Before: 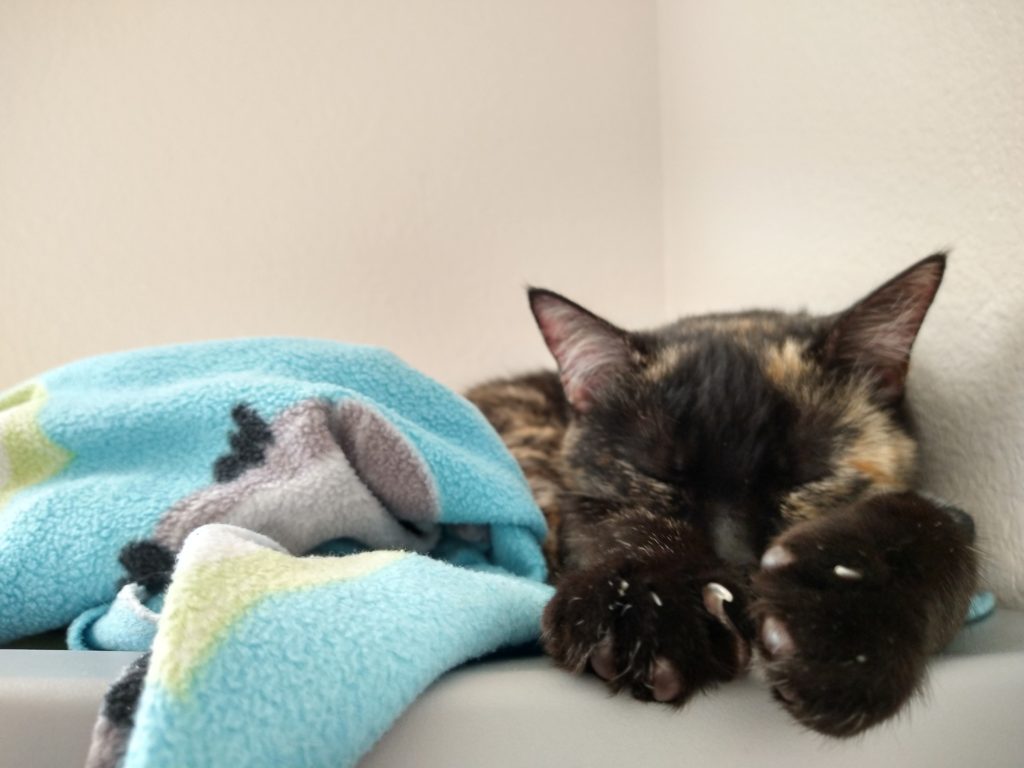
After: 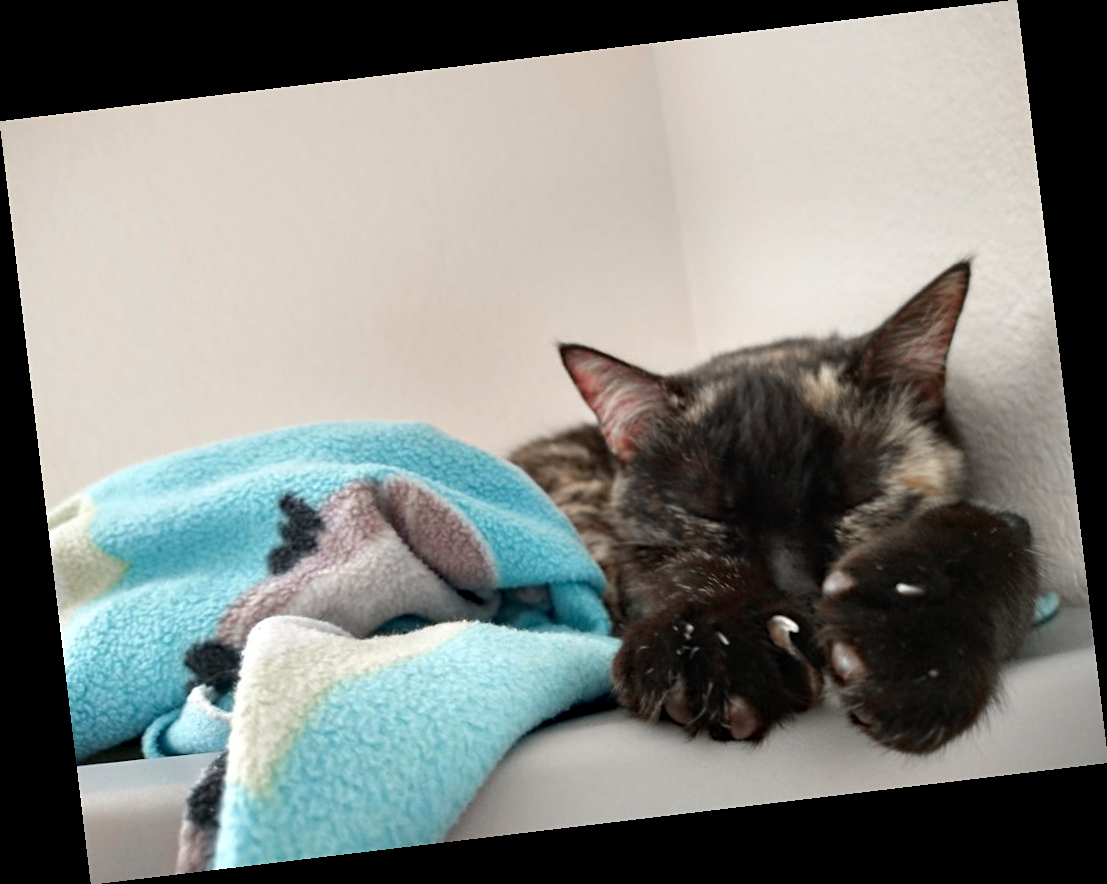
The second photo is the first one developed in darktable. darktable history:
color zones: curves: ch1 [(0, 0.708) (0.088, 0.648) (0.245, 0.187) (0.429, 0.326) (0.571, 0.498) (0.714, 0.5) (0.857, 0.5) (1, 0.708)]
rotate and perspective: rotation -6.83°, automatic cropping off
sharpen: amount 0.2
haze removal: on, module defaults
